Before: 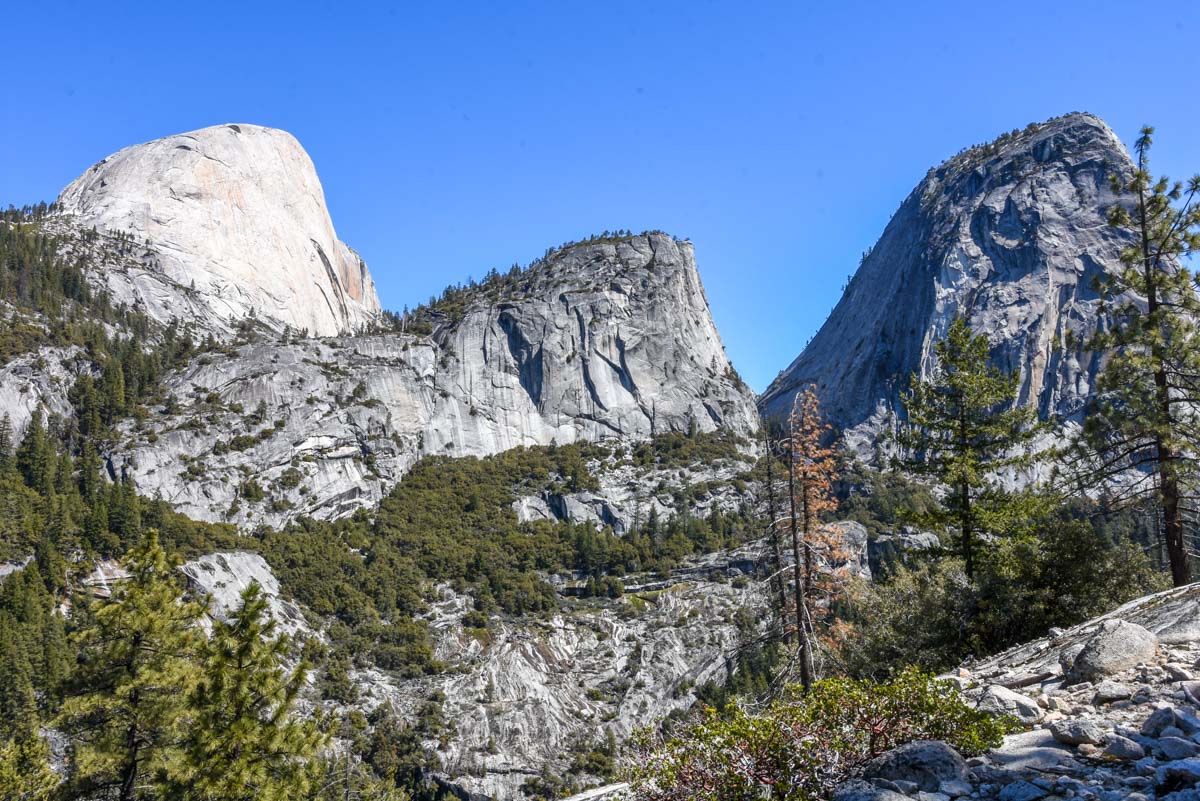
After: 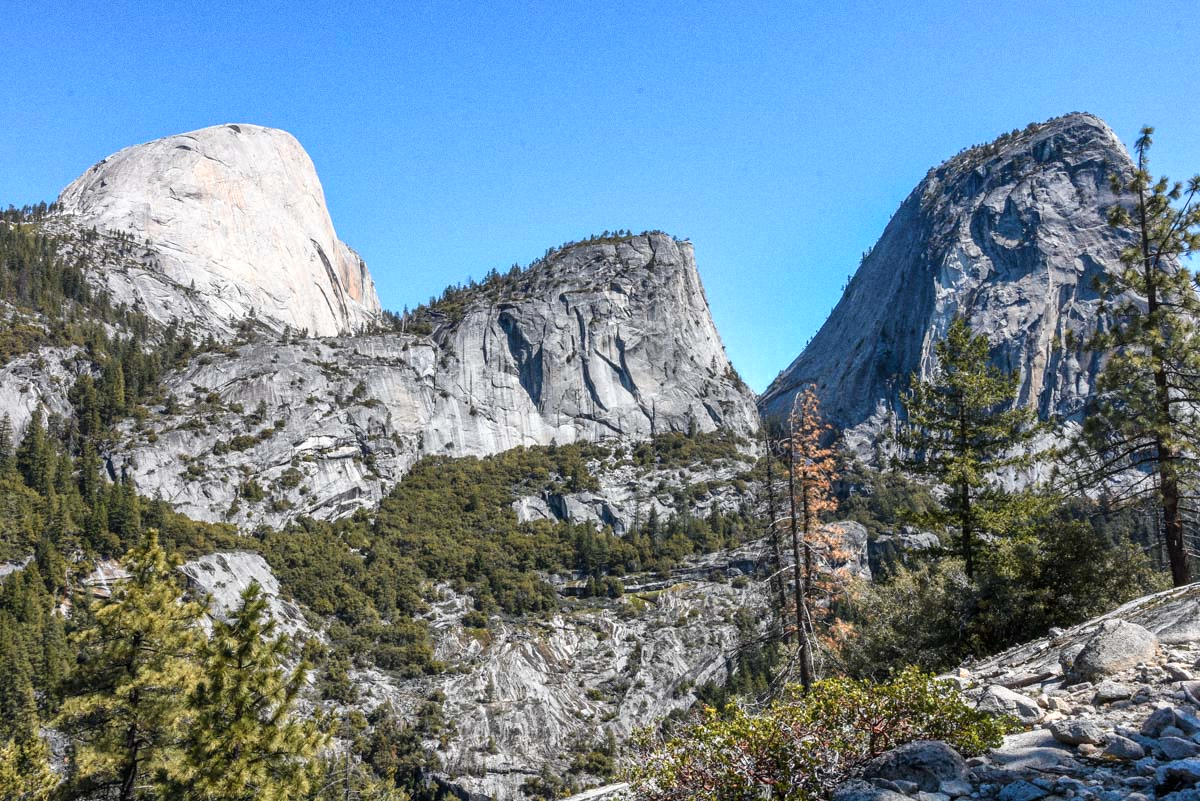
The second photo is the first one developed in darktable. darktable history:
color zones: curves: ch0 [(0.018, 0.548) (0.197, 0.654) (0.425, 0.447) (0.605, 0.658) (0.732, 0.579)]; ch1 [(0.105, 0.531) (0.224, 0.531) (0.386, 0.39) (0.618, 0.456) (0.732, 0.456) (0.956, 0.421)]; ch2 [(0.039, 0.583) (0.215, 0.465) (0.399, 0.544) (0.465, 0.548) (0.614, 0.447) (0.724, 0.43) (0.882, 0.623) (0.956, 0.632)]
grain: coarseness 0.47 ISO
